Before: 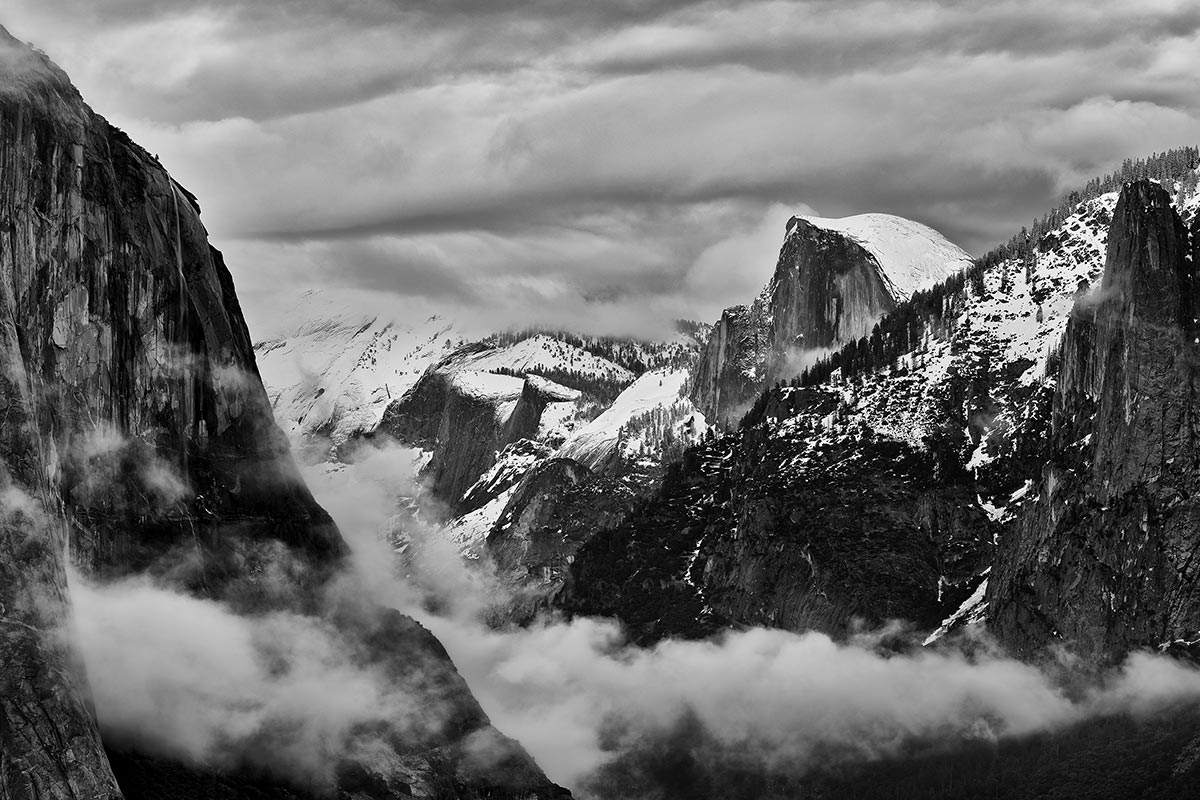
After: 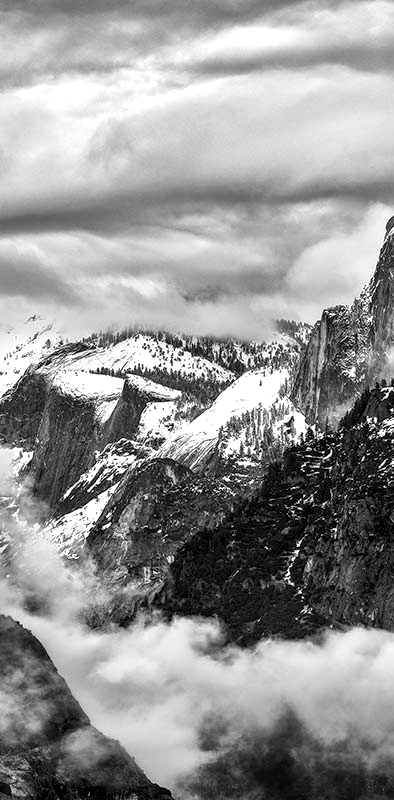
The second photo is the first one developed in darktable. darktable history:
crop: left 33.402%, right 33.692%
exposure: exposure 0.604 EV, compensate highlight preservation false
local contrast: highlights 28%, detail 150%
